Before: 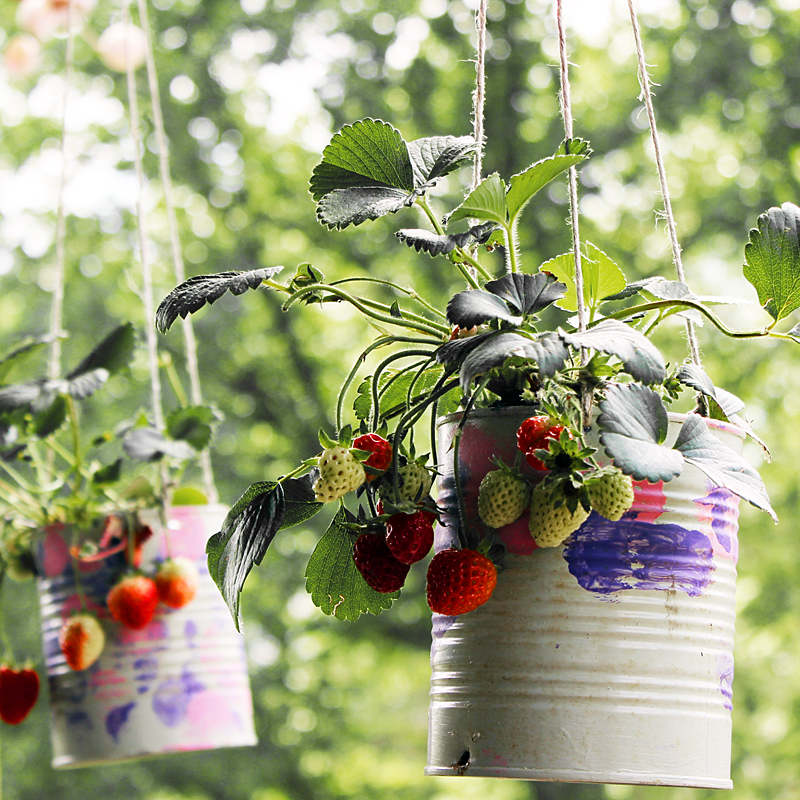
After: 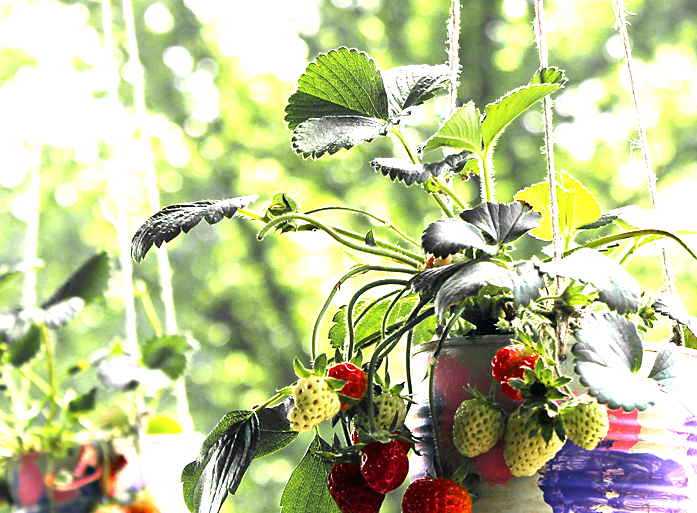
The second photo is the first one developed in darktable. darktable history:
crop: left 3.143%, top 8.961%, right 9.655%, bottom 26.897%
exposure: black level correction 0, exposure 1.102 EV, compensate exposure bias true, compensate highlight preservation false
